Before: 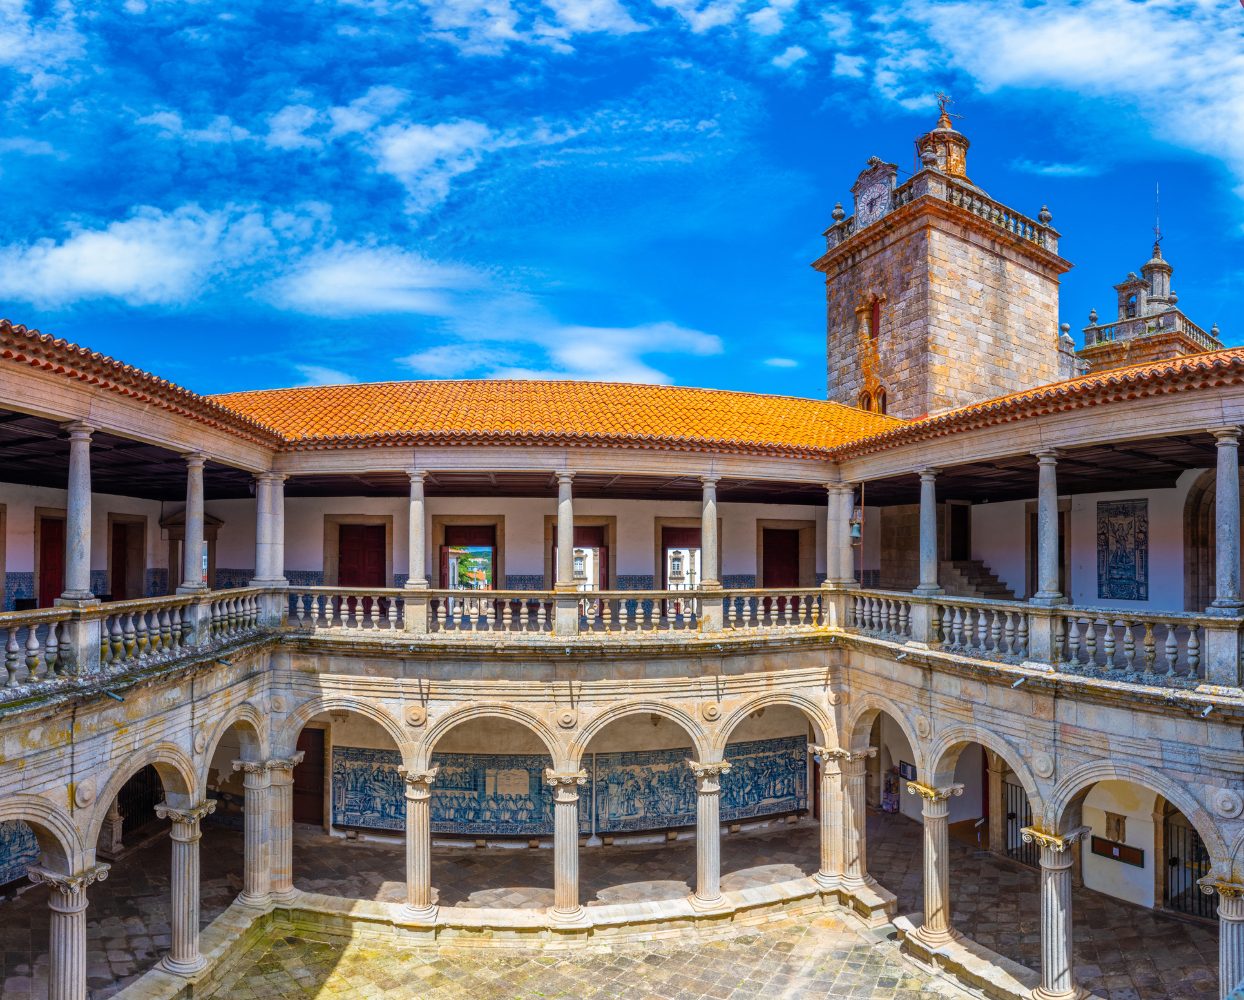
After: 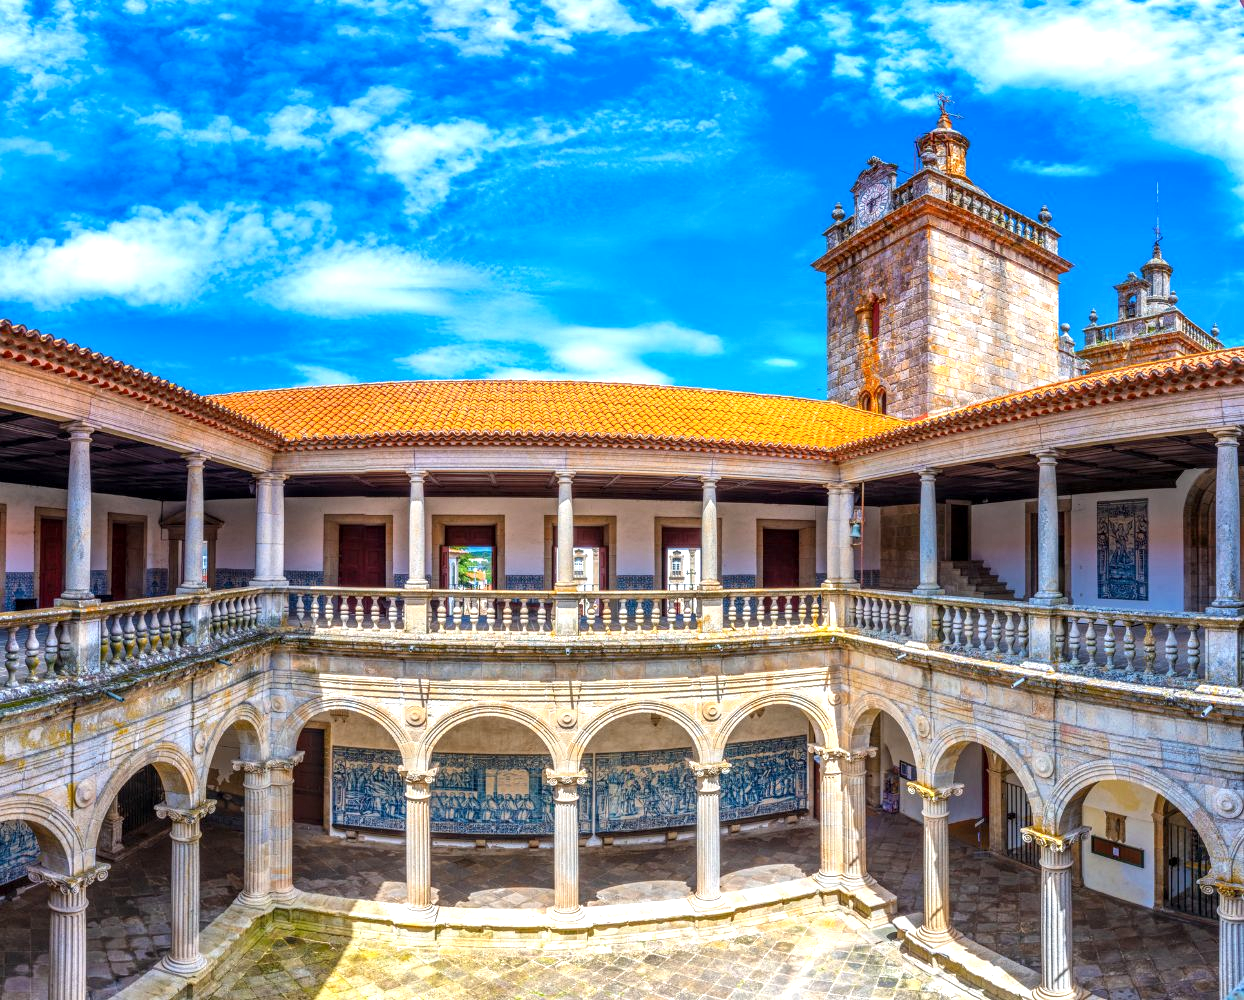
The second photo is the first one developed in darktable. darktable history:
exposure: exposure 0.6 EV, compensate highlight preservation false
local contrast: on, module defaults
